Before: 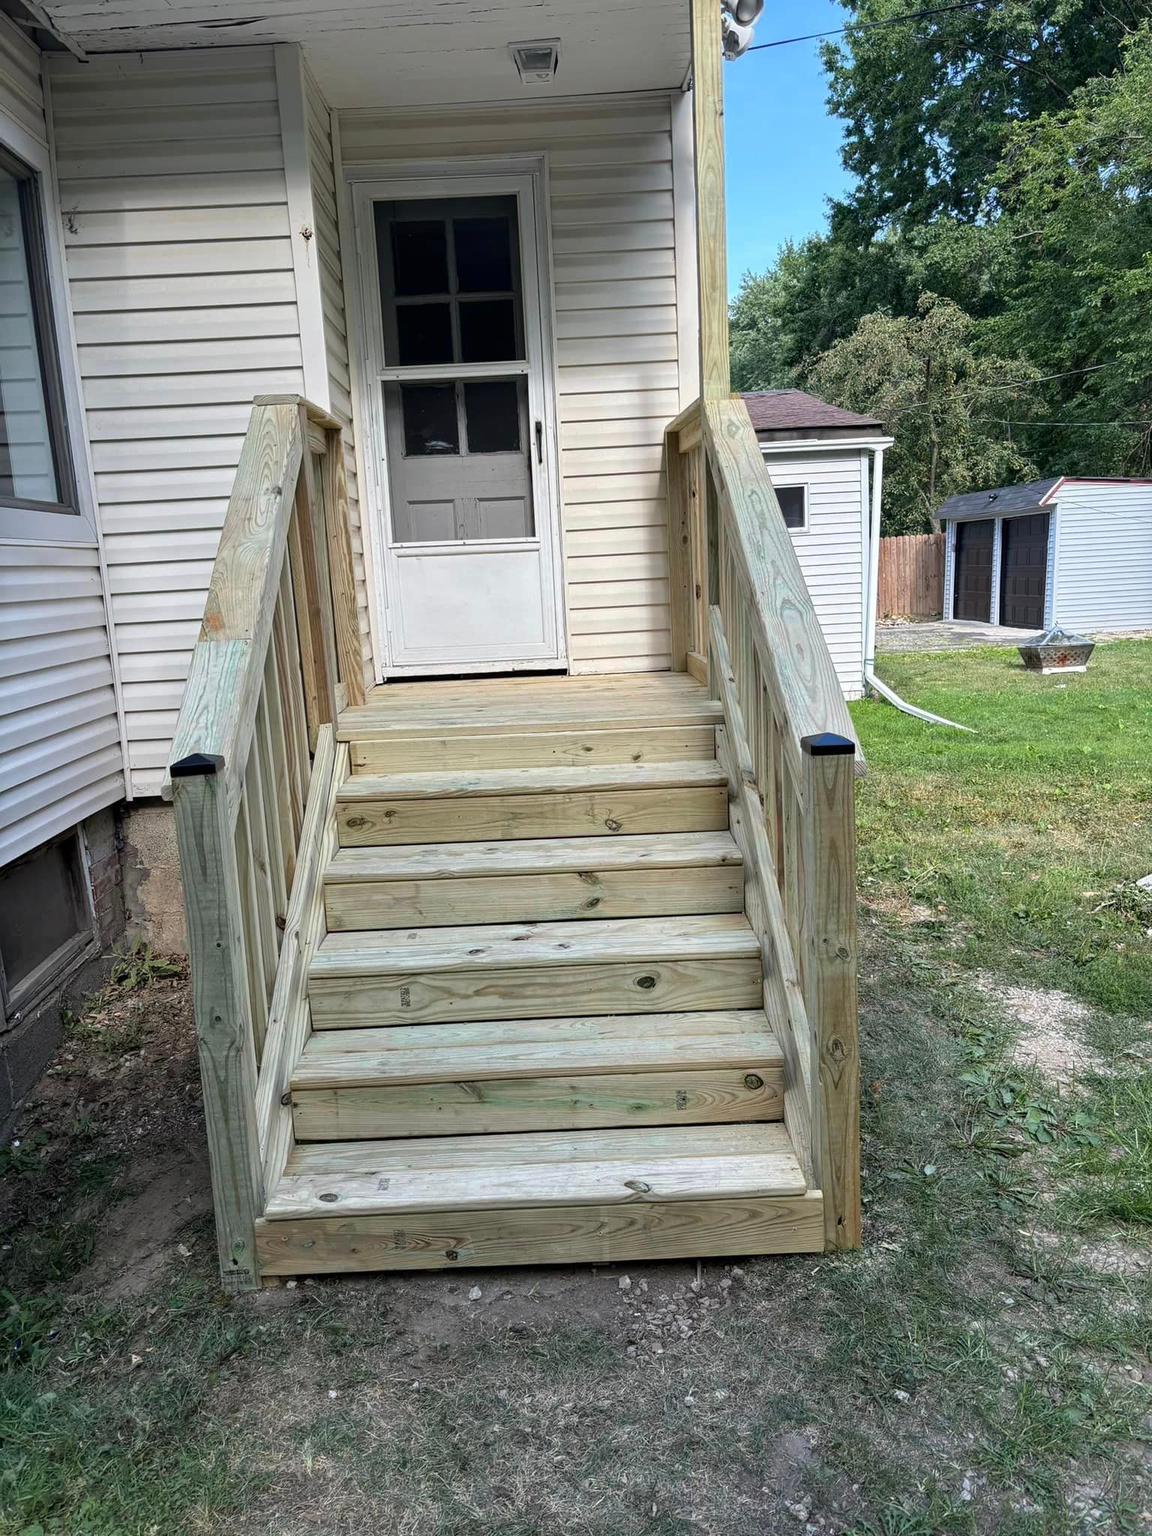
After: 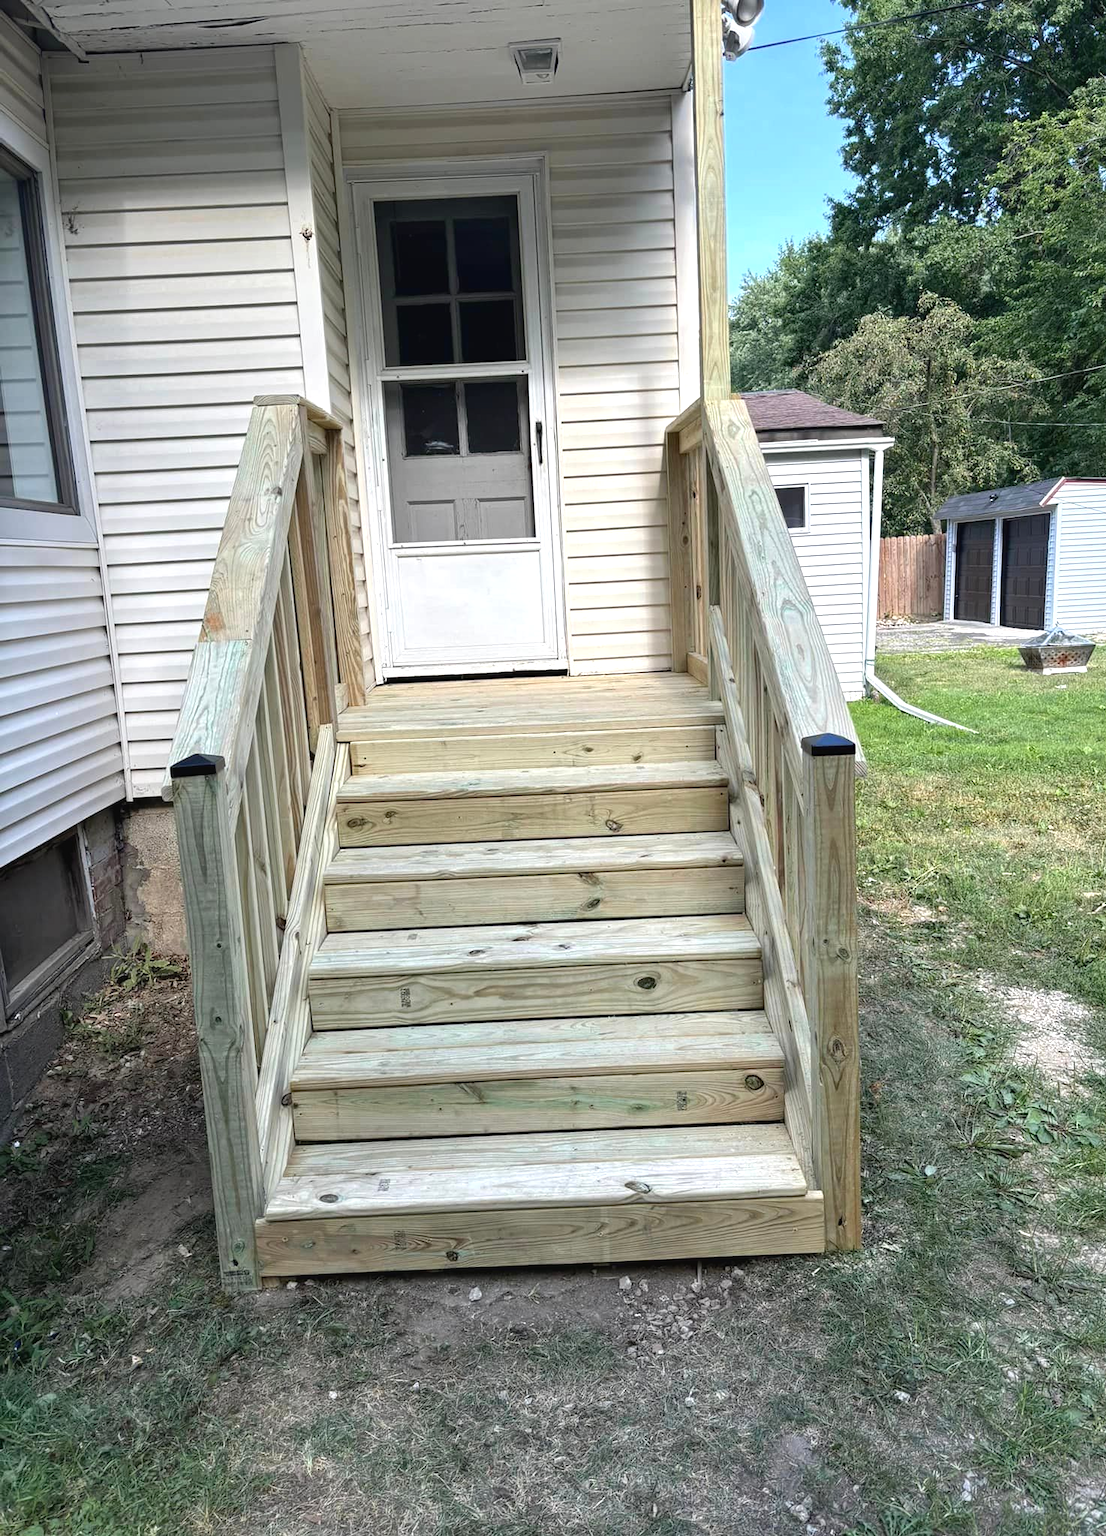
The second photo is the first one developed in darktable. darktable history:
crop: right 4.021%, bottom 0.029%
contrast brightness saturation: contrast -0.07, brightness -0.03, saturation -0.115
levels: levels [0, 0.492, 0.984]
exposure: black level correction 0.001, exposure 0.5 EV, compensate exposure bias true, compensate highlight preservation false
